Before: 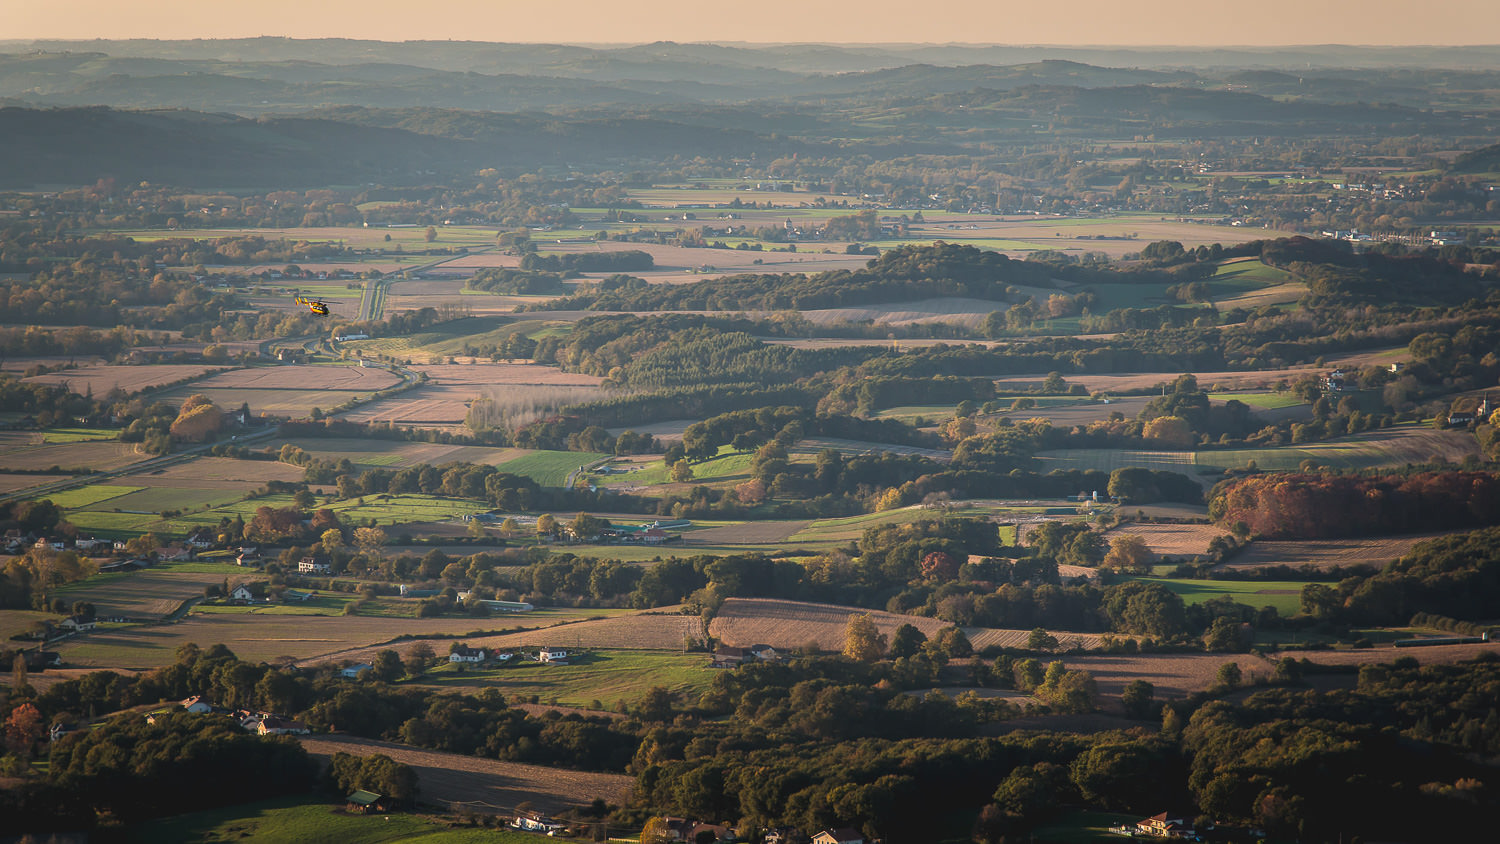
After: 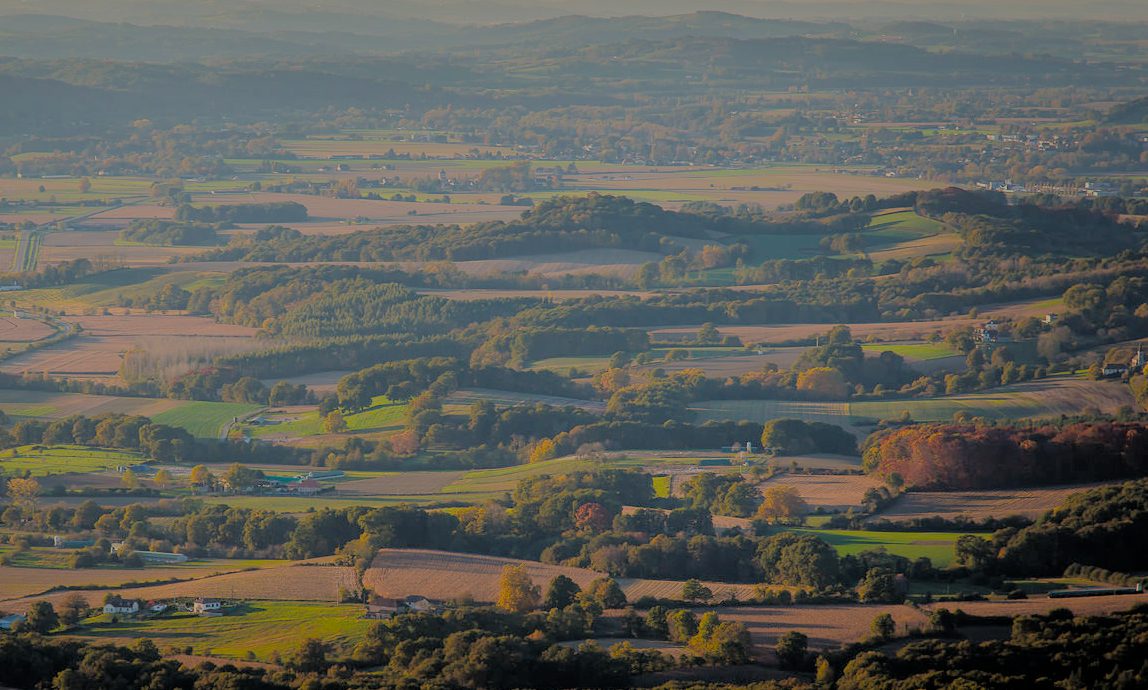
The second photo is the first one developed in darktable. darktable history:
color balance rgb: linear chroma grading › global chroma 10%, perceptual saturation grading › global saturation 30%, global vibrance 10%
filmic rgb: black relative exposure -4.42 EV, white relative exposure 6.58 EV, hardness 1.85, contrast 0.5
crop: left 23.095%, top 5.827%, bottom 11.854%
bloom: size 9%, threshold 100%, strength 7%
